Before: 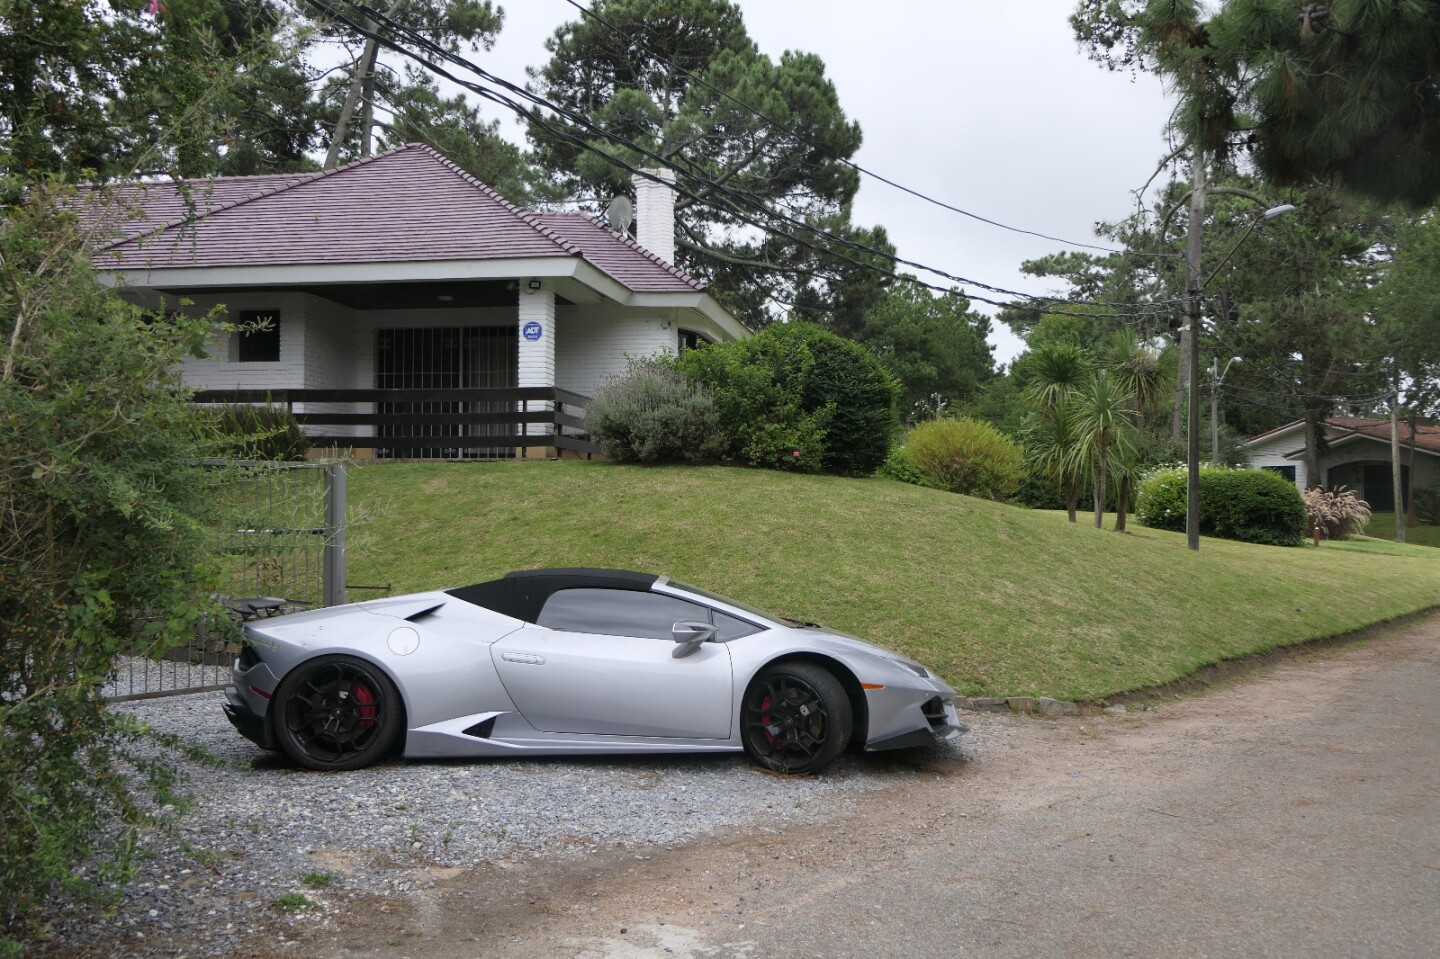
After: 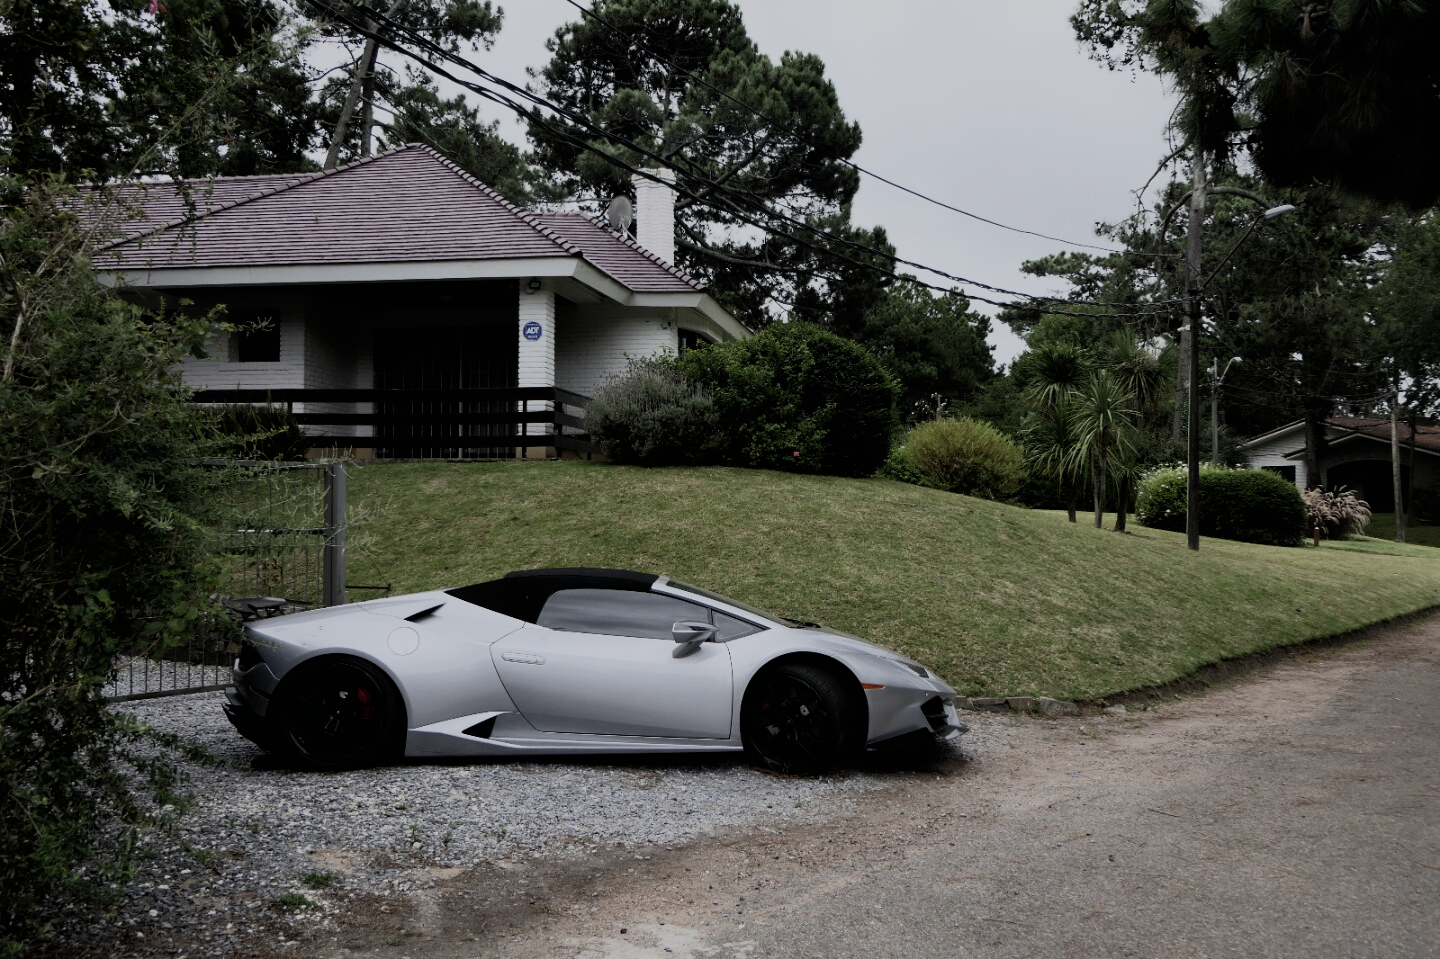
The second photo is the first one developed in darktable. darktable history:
color balance rgb: perceptual saturation grading › highlights -31.88%, perceptual saturation grading › mid-tones 5.8%, perceptual saturation grading › shadows 18.12%, perceptual brilliance grading › highlights 3.62%, perceptual brilliance grading › mid-tones -18.12%, perceptual brilliance grading › shadows -41.3%
filmic rgb: black relative exposure -6.15 EV, white relative exposure 6.96 EV, hardness 2.23, color science v6 (2022)
